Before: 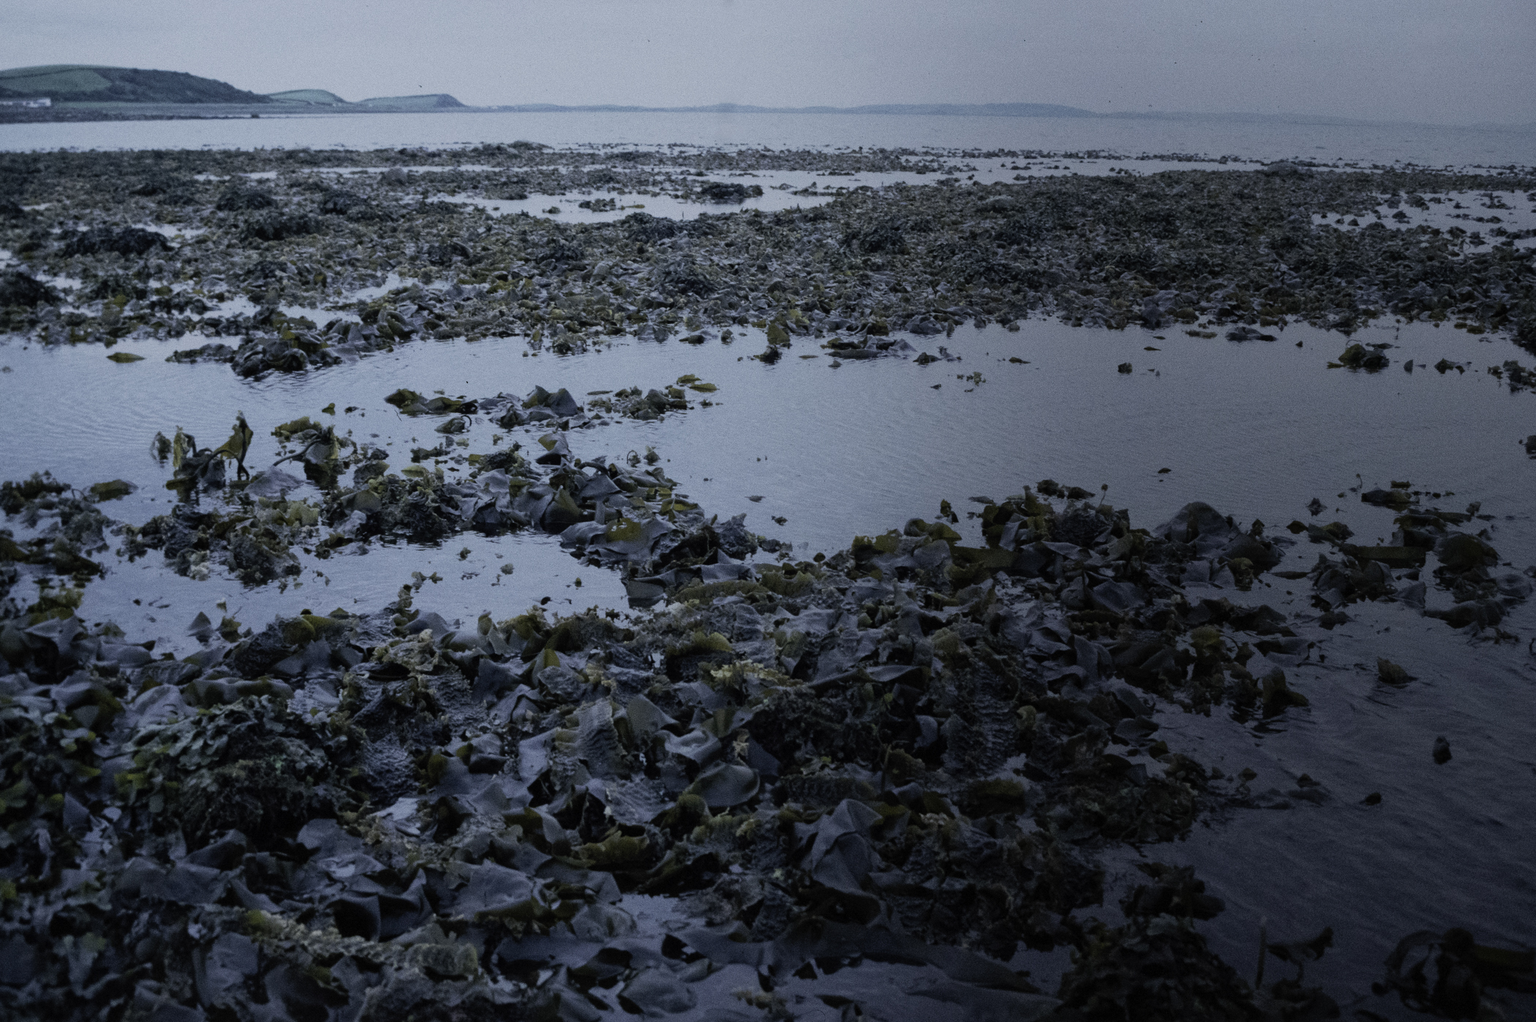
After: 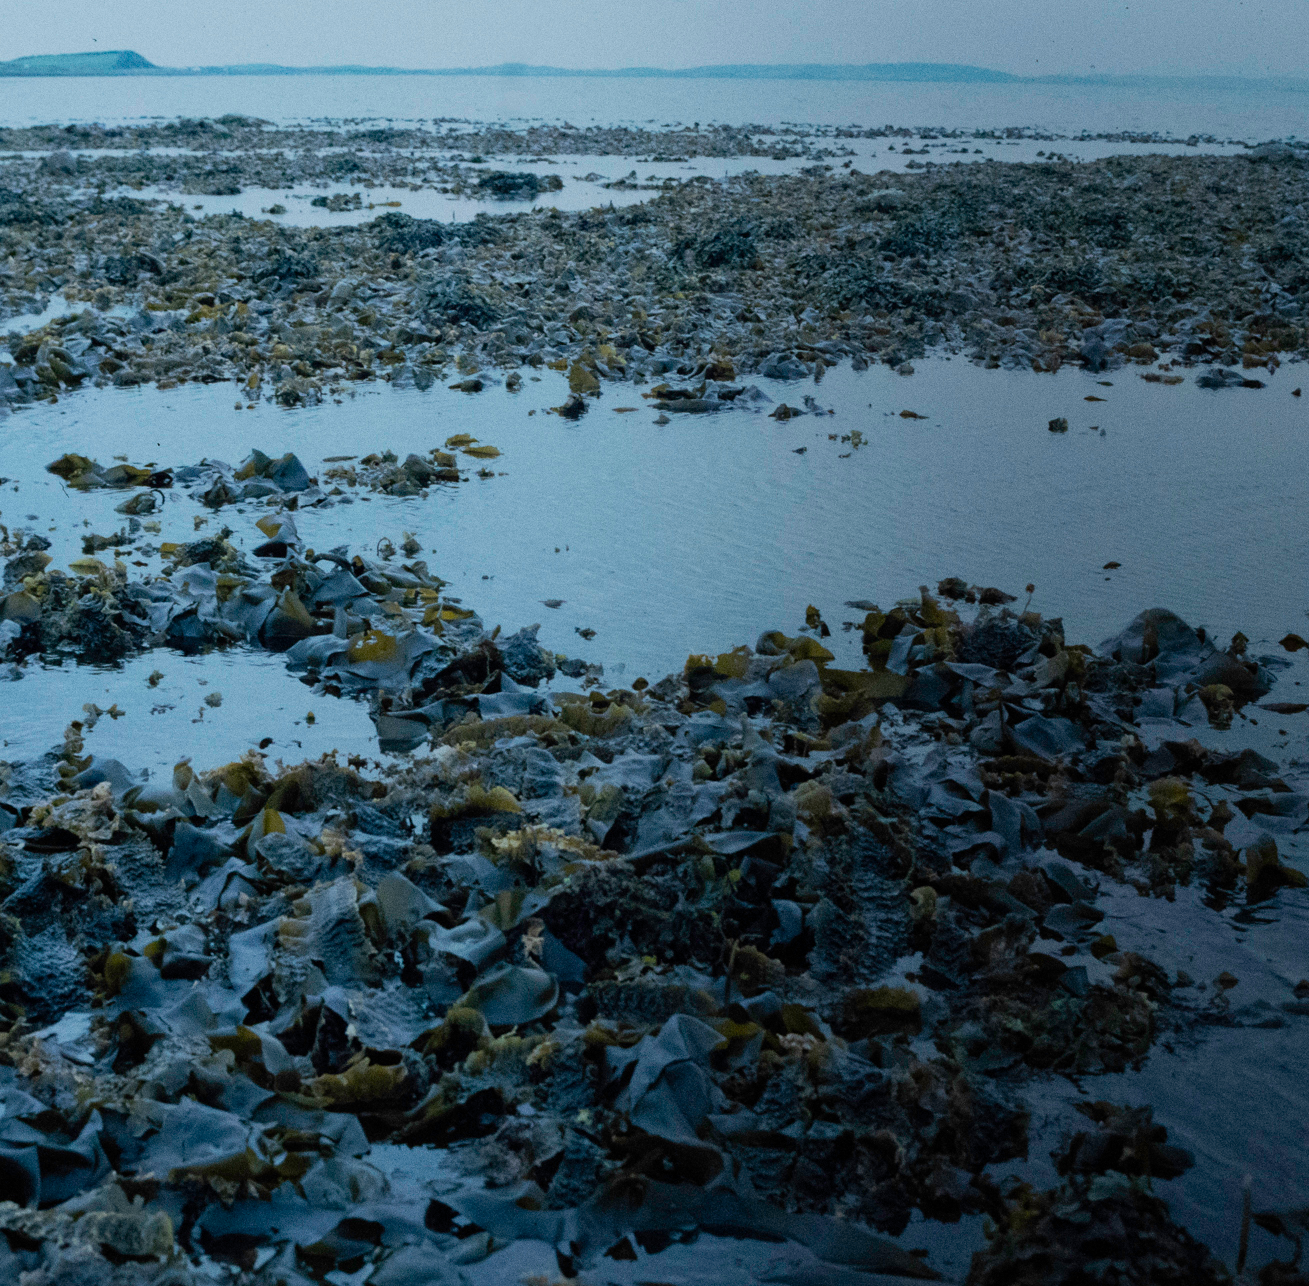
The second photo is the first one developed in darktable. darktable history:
color balance rgb: perceptual saturation grading › global saturation 20%, global vibrance 20%
crop and rotate: left 22.918%, top 5.629%, right 14.711%, bottom 2.247%
